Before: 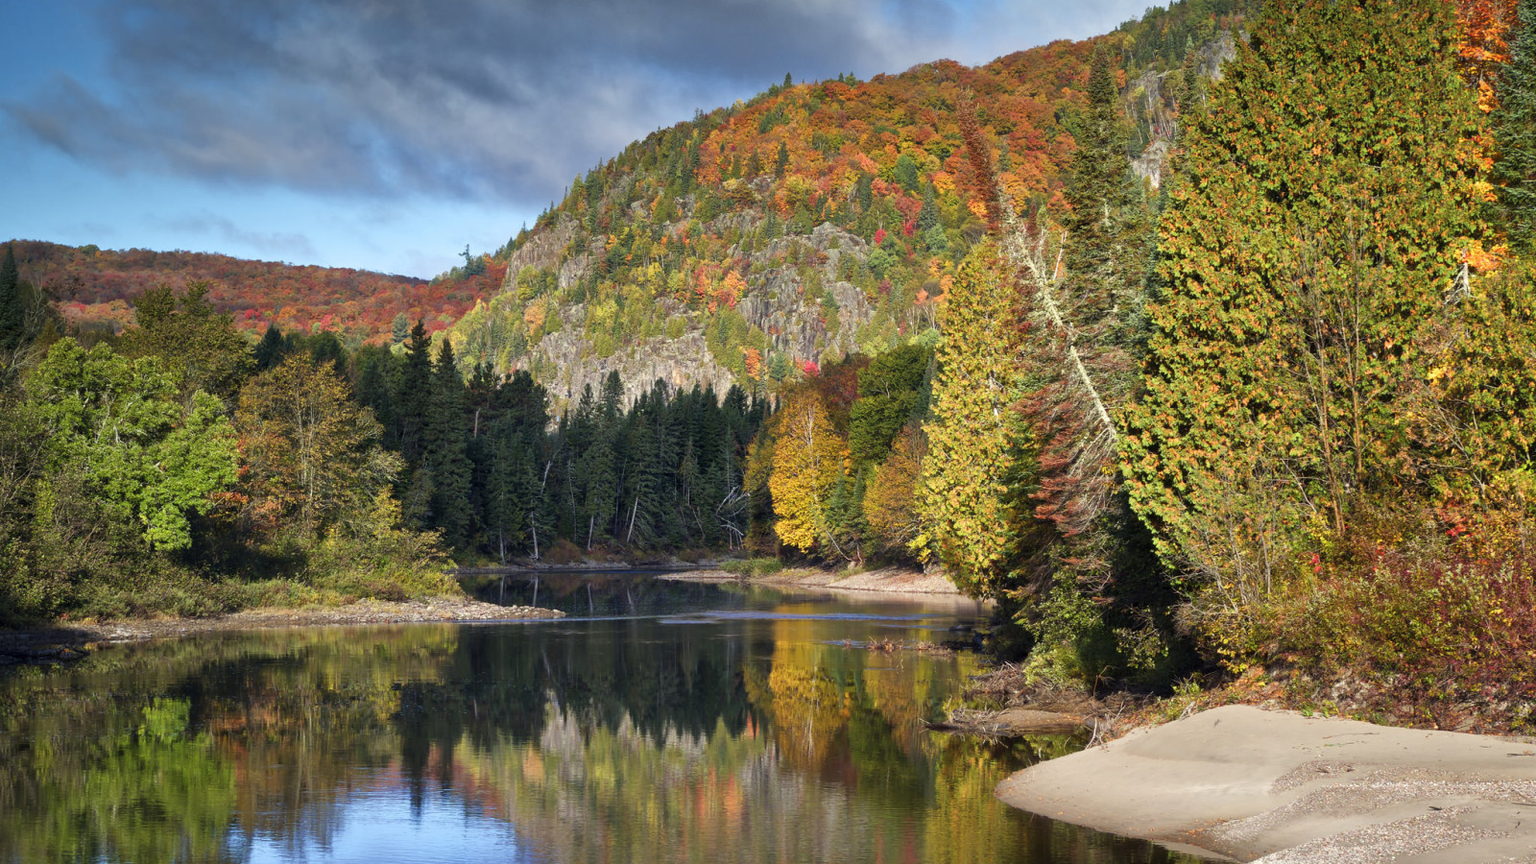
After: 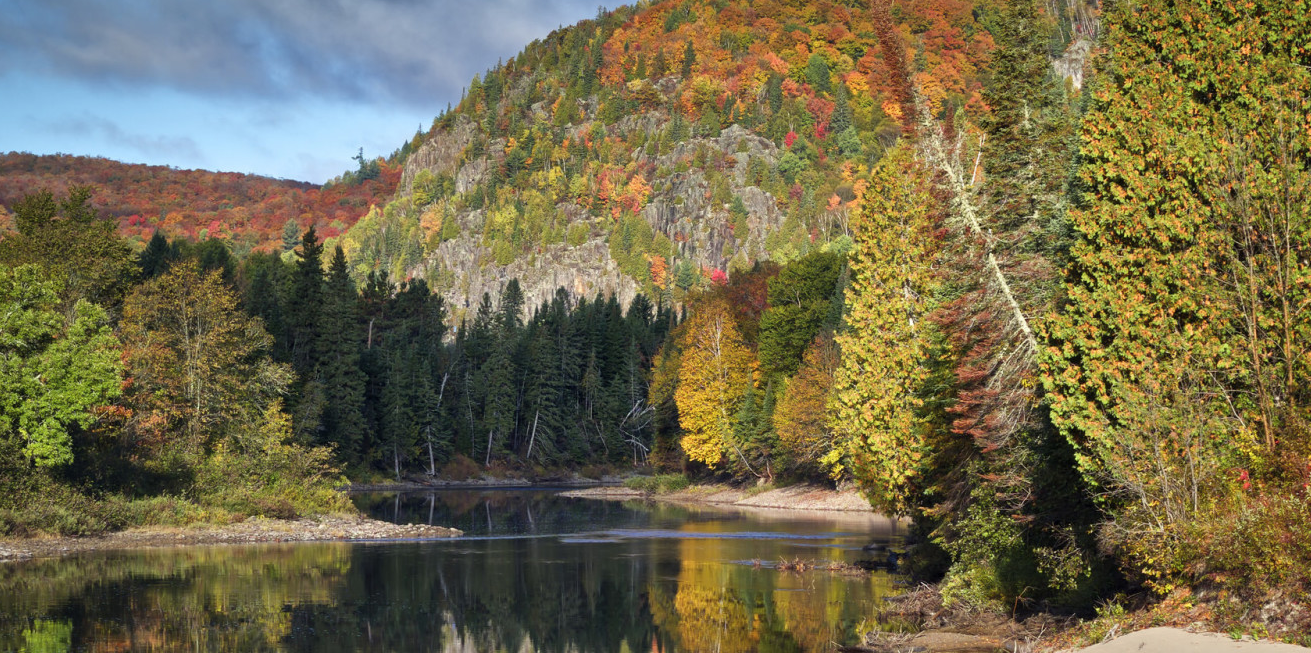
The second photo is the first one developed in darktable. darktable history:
crop: left 7.921%, top 11.945%, right 10.125%, bottom 15.454%
